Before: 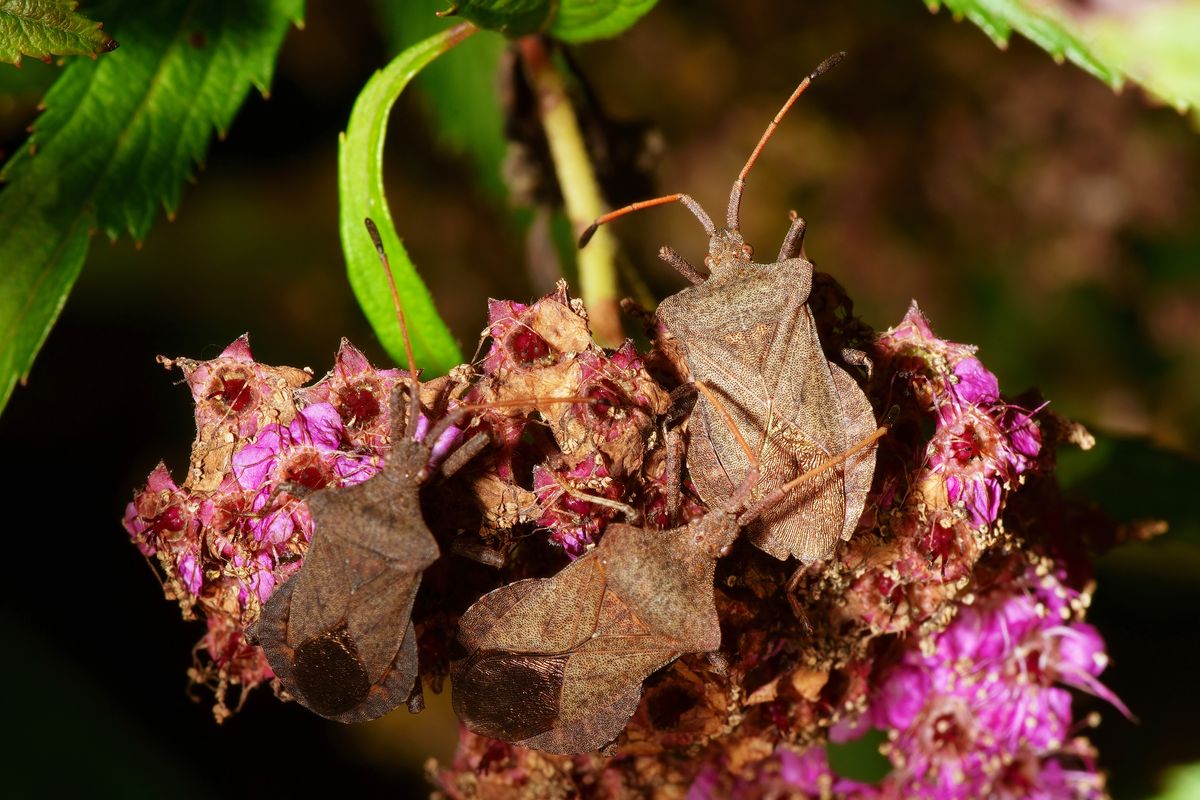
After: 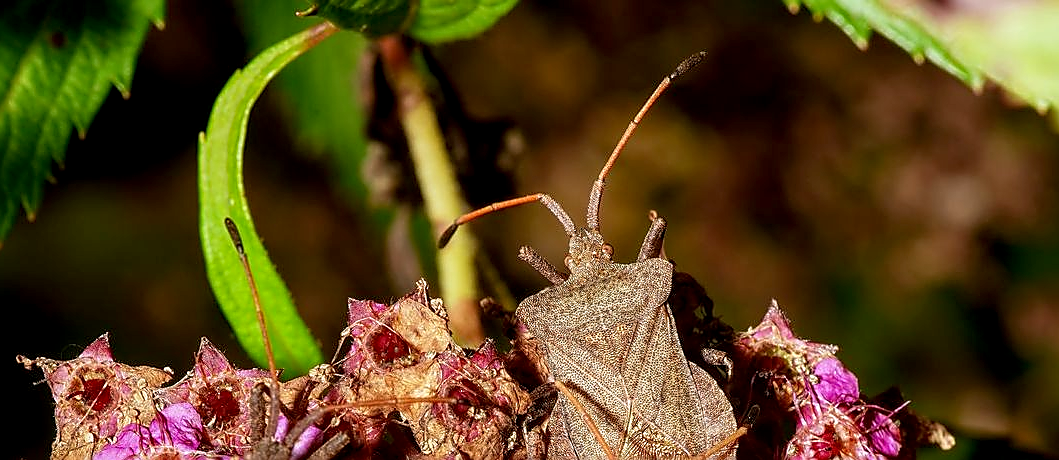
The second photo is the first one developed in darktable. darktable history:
sharpen: radius 1.38, amount 1.264, threshold 0.61
crop and rotate: left 11.67%, bottom 42.481%
local contrast: on, module defaults
exposure: black level correction 0.005, exposure 0.005 EV, compensate exposure bias true, compensate highlight preservation false
